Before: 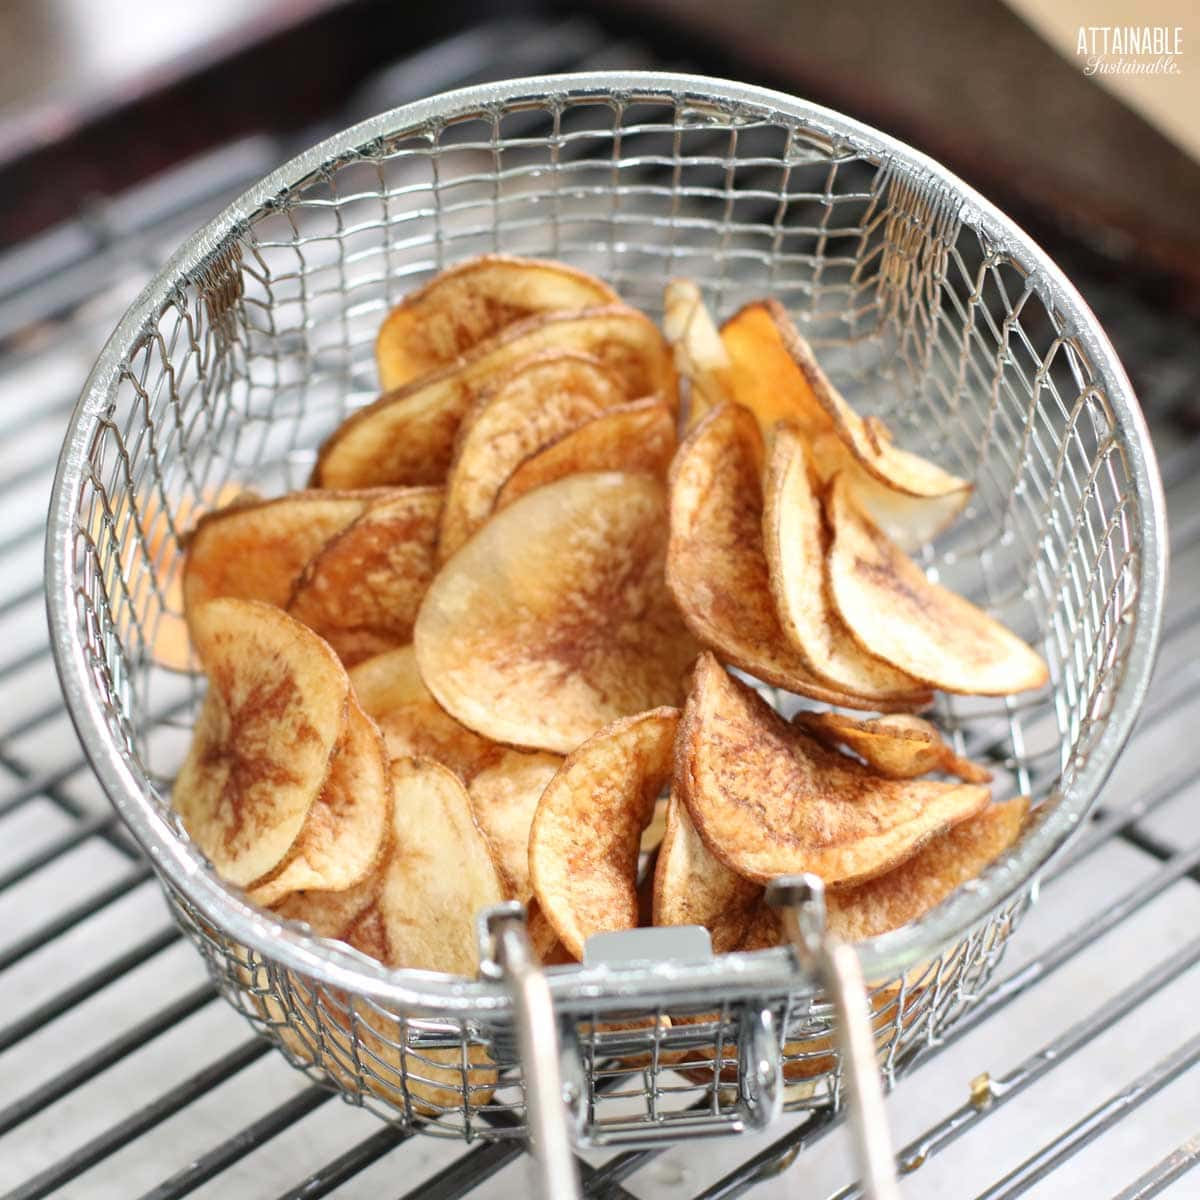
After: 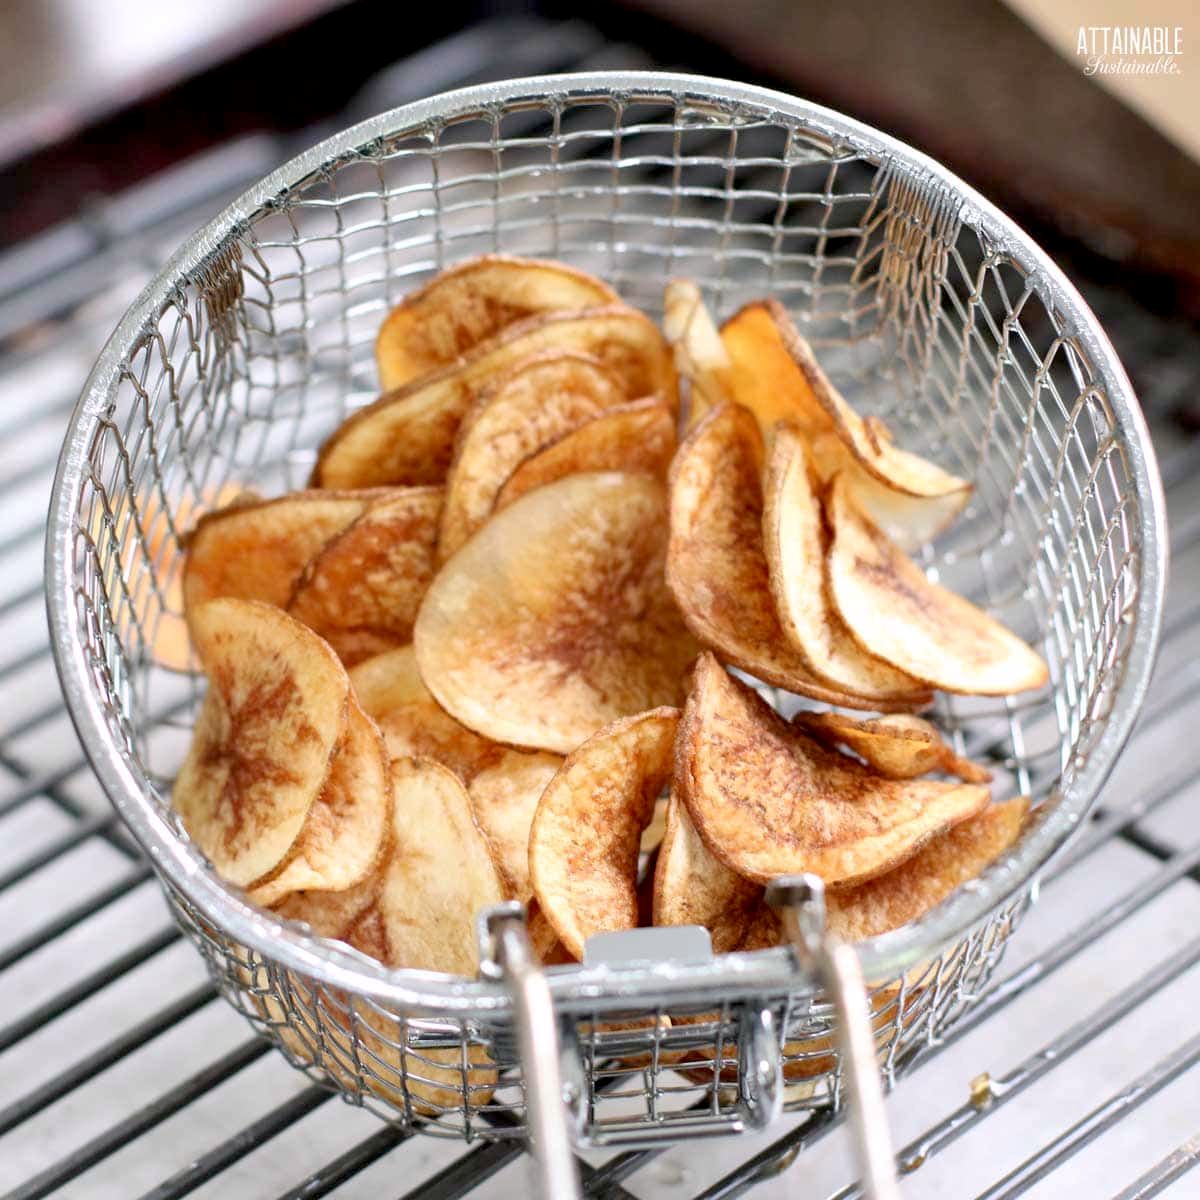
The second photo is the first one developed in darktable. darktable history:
exposure: black level correction 0.01, exposure 0.009 EV, compensate highlight preservation false
color calibration: illuminant custom, x 0.348, y 0.365, temperature 4970.5 K
